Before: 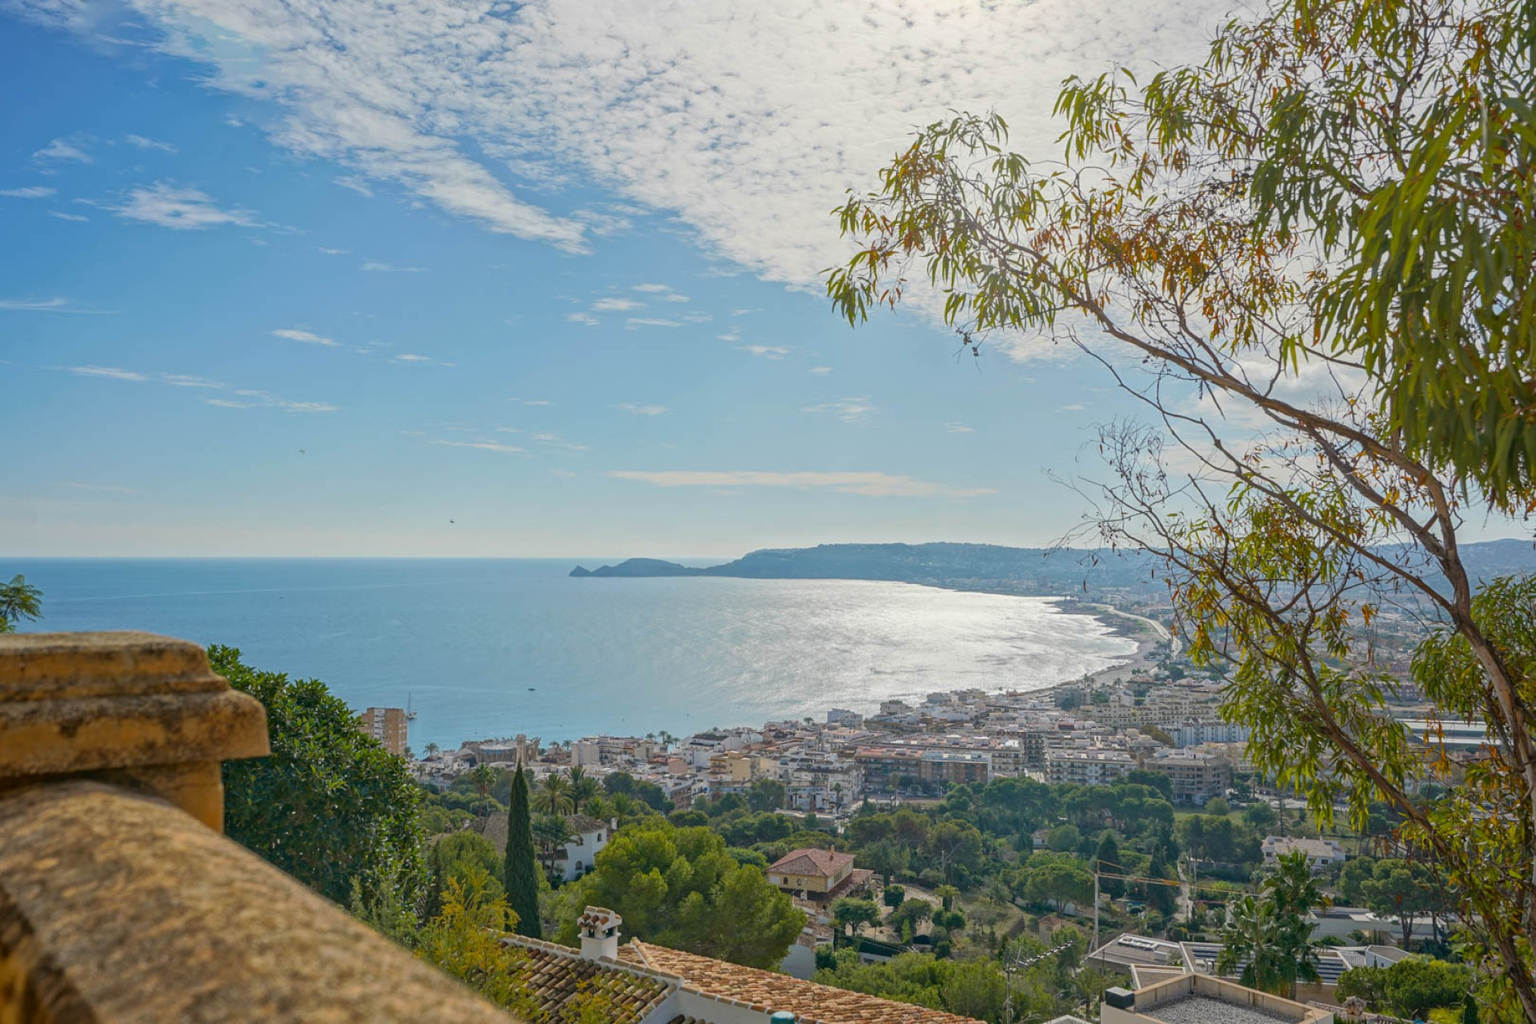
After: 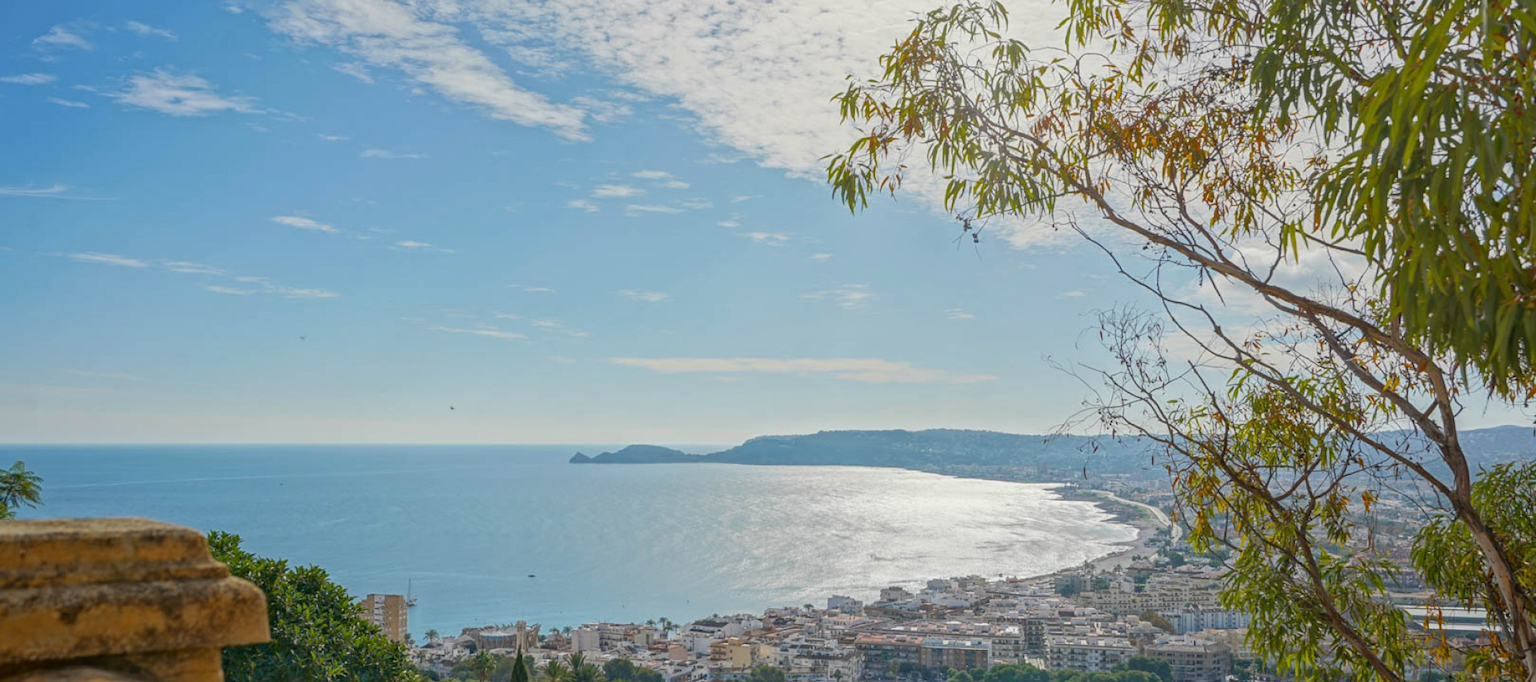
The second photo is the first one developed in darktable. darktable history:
base curve: curves: ch0 [(0, 0) (0.283, 0.295) (1, 1)], preserve colors none
crop: top 11.166%, bottom 22.168%
